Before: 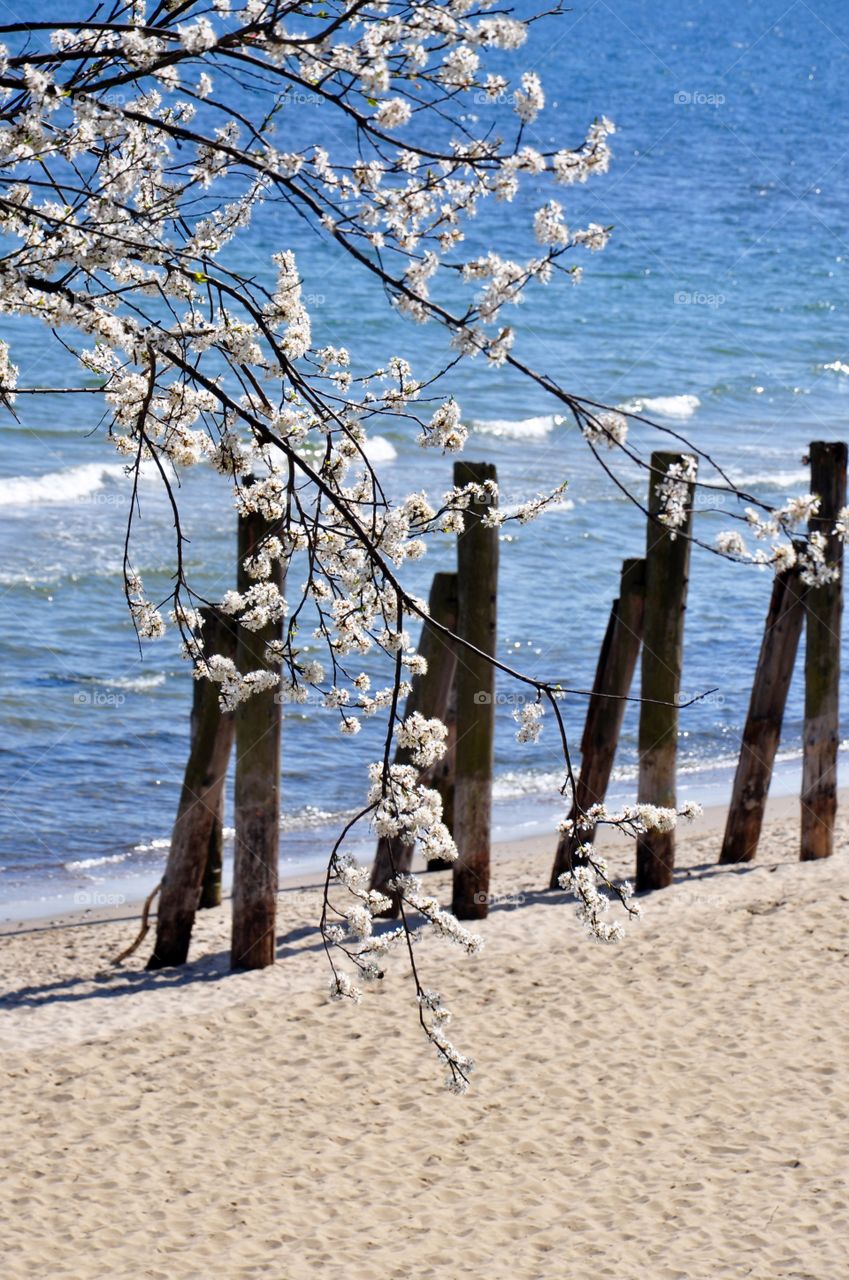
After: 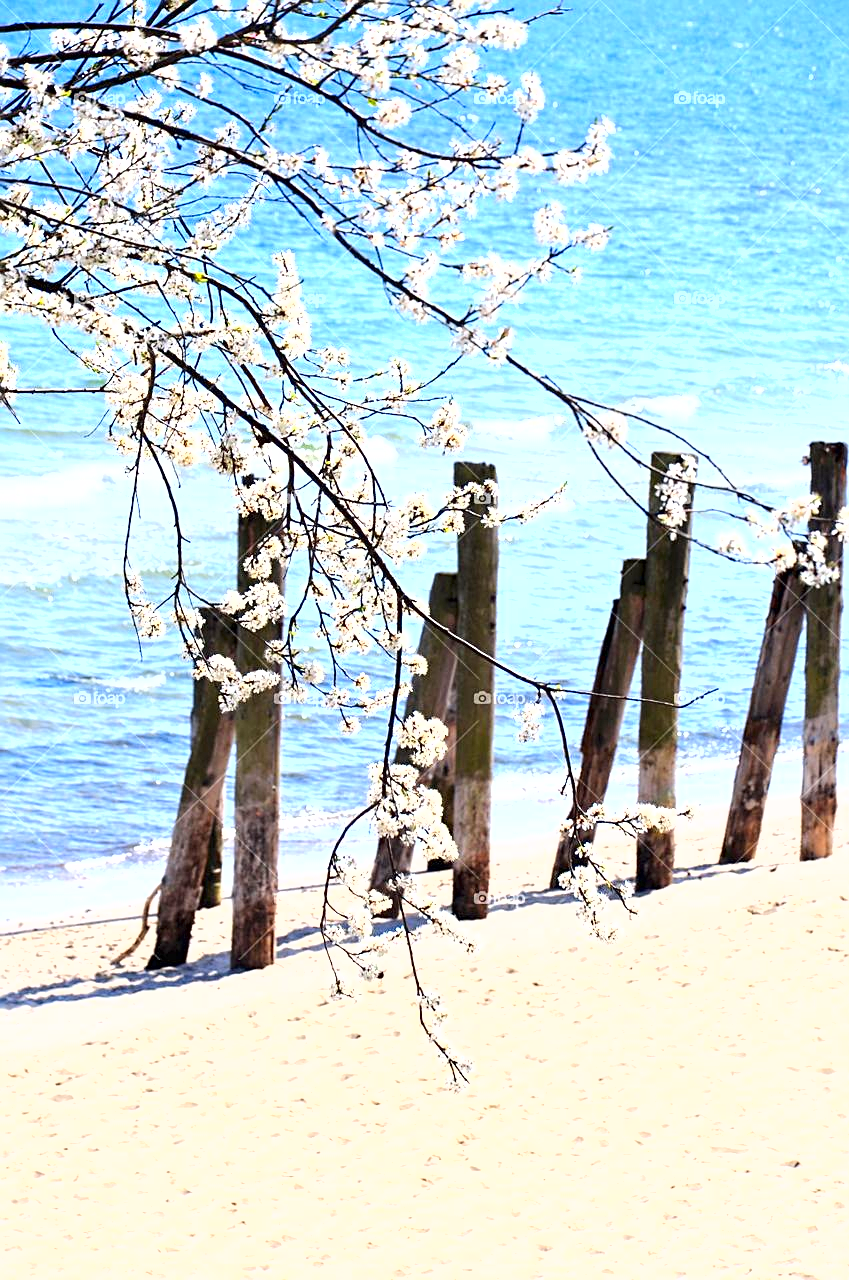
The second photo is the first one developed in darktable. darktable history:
color correction: highlights b* 0.022, saturation 1.1
sharpen: on, module defaults
shadows and highlights: radius 91.66, shadows -15.09, white point adjustment 0.219, highlights 31, compress 48.25%, highlights color adjustment 39.13%, soften with gaussian
exposure: black level correction 0, exposure 1.444 EV, compensate highlight preservation false
